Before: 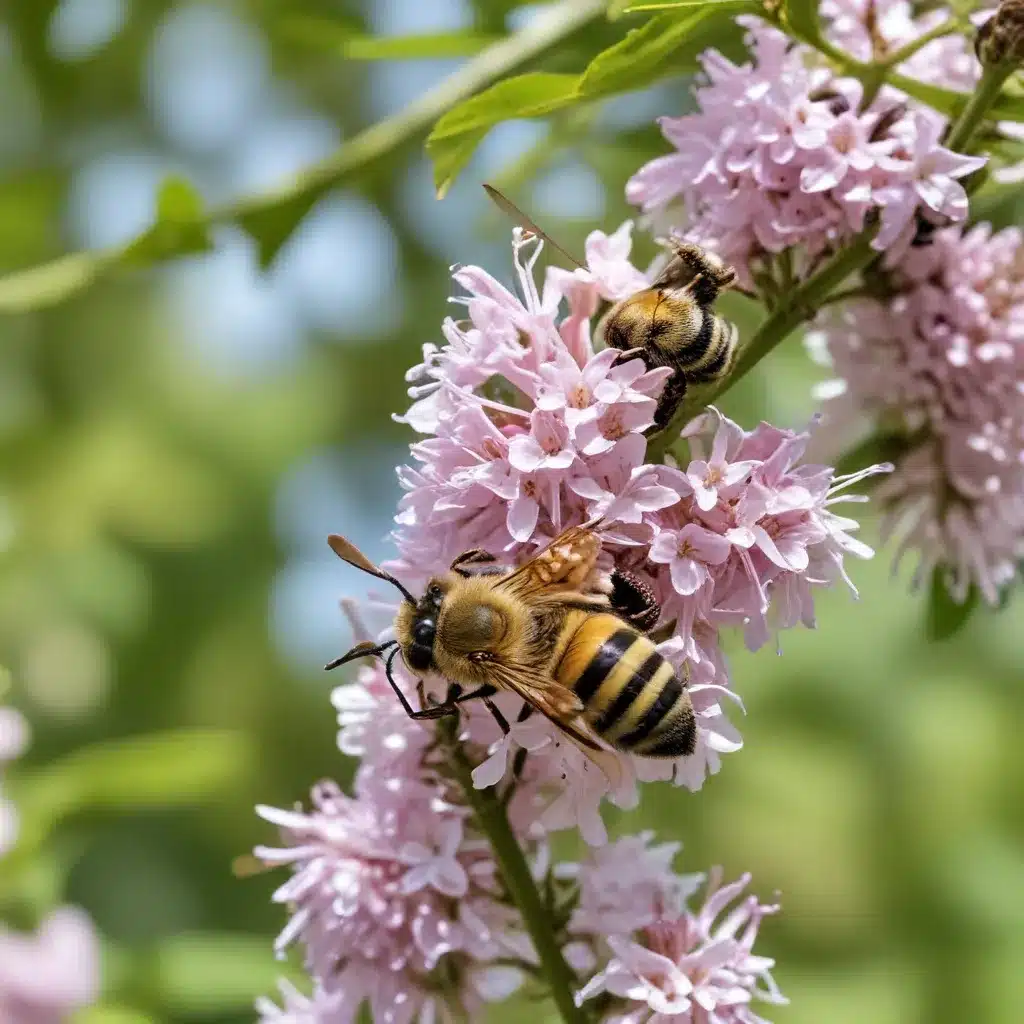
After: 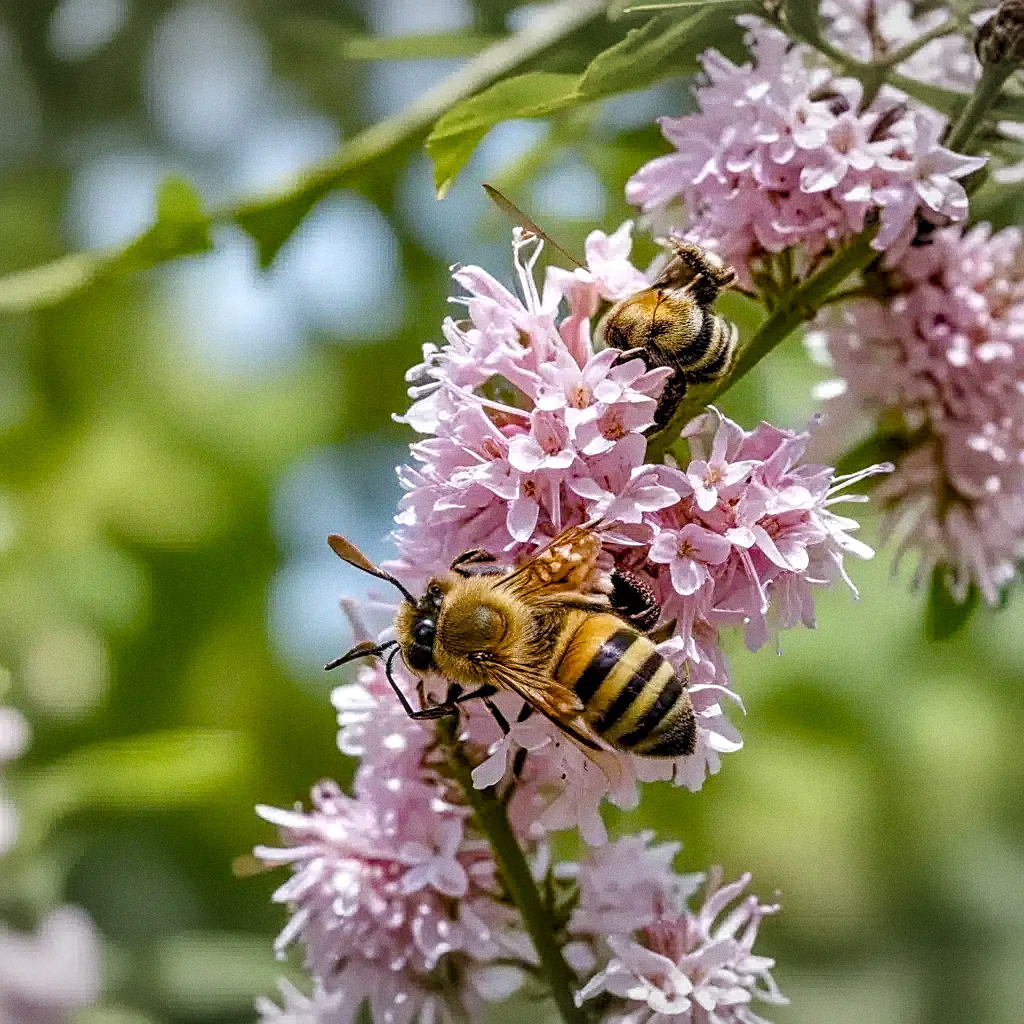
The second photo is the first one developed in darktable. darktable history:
sharpen: on, module defaults
grain: strength 26%
local contrast: on, module defaults
color balance rgb: perceptual saturation grading › global saturation 20%, perceptual saturation grading › highlights -25%, perceptual saturation grading › shadows 50%
vignetting: fall-off start 100%, brightness -0.282, width/height ratio 1.31
